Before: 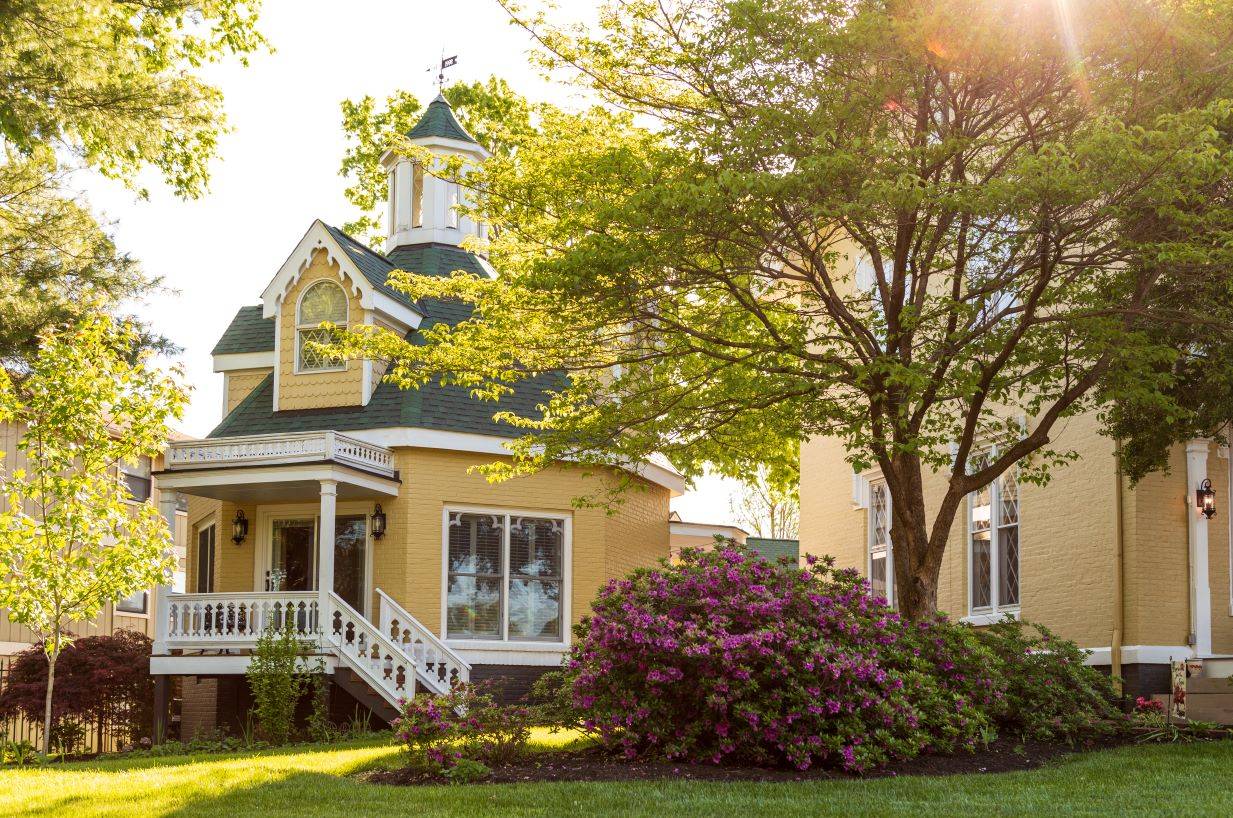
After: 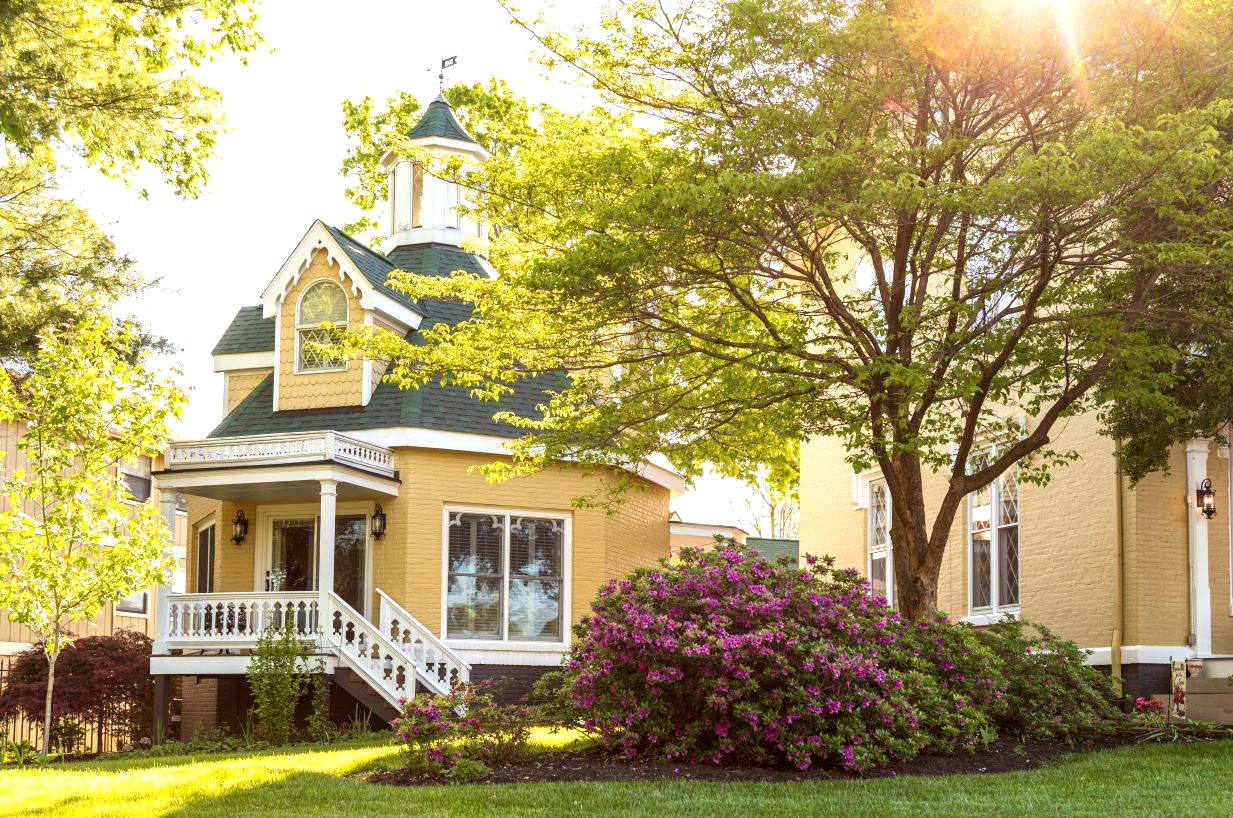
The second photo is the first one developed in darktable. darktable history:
rgb levels: preserve colors max RGB
exposure: exposure 0.6 EV, compensate highlight preservation false
